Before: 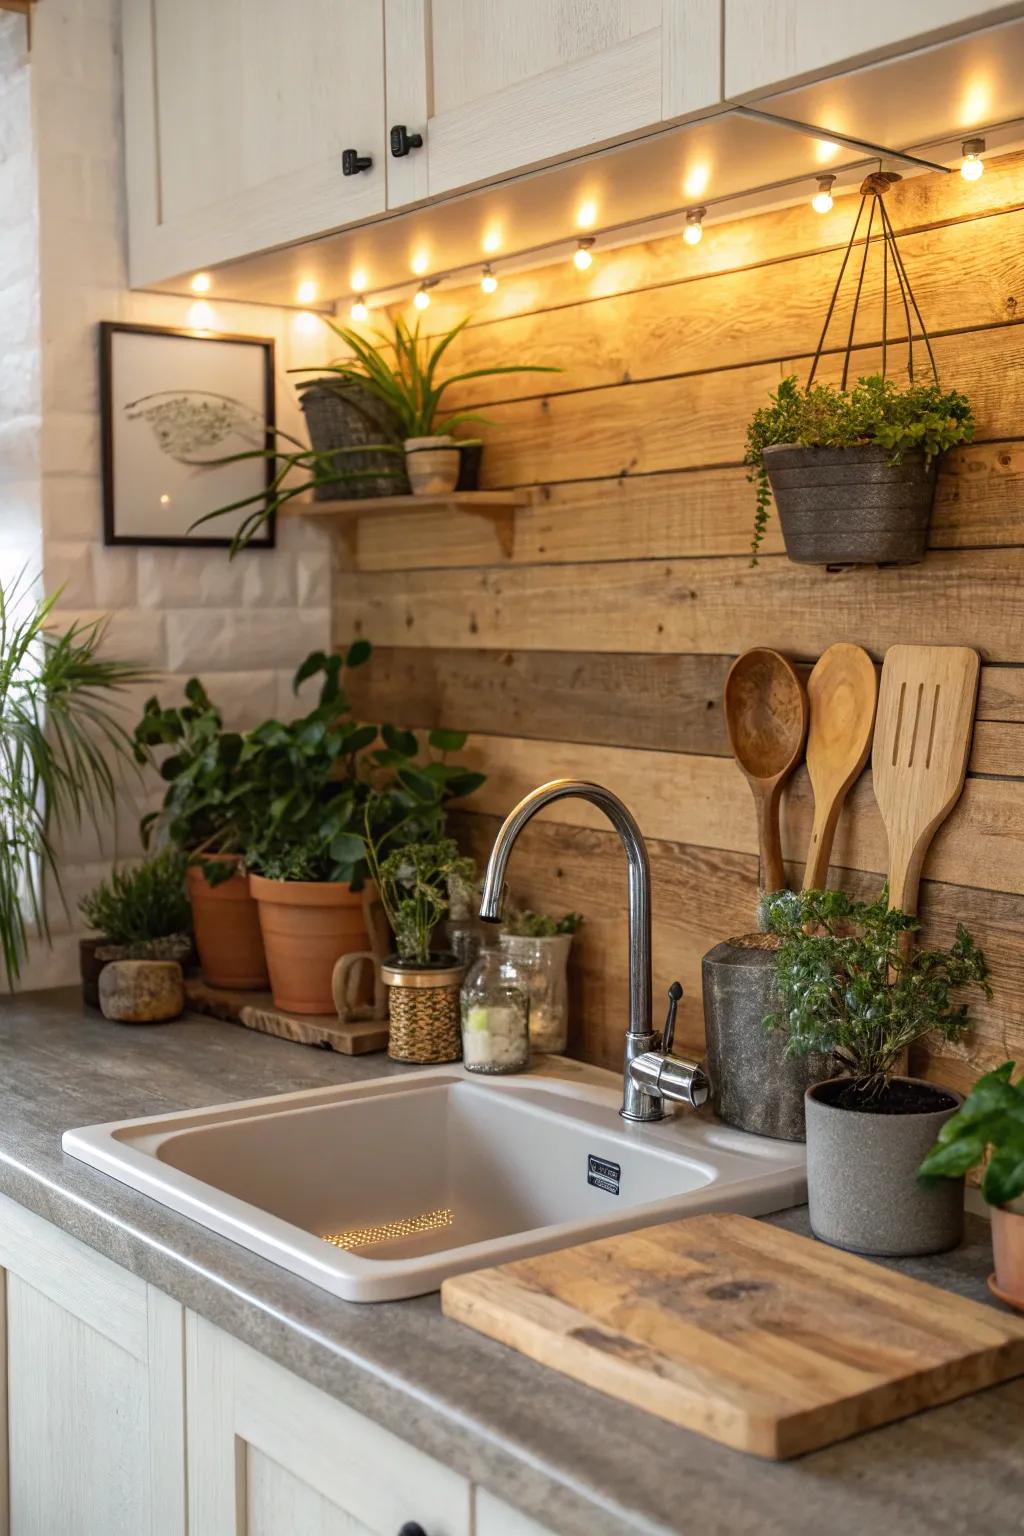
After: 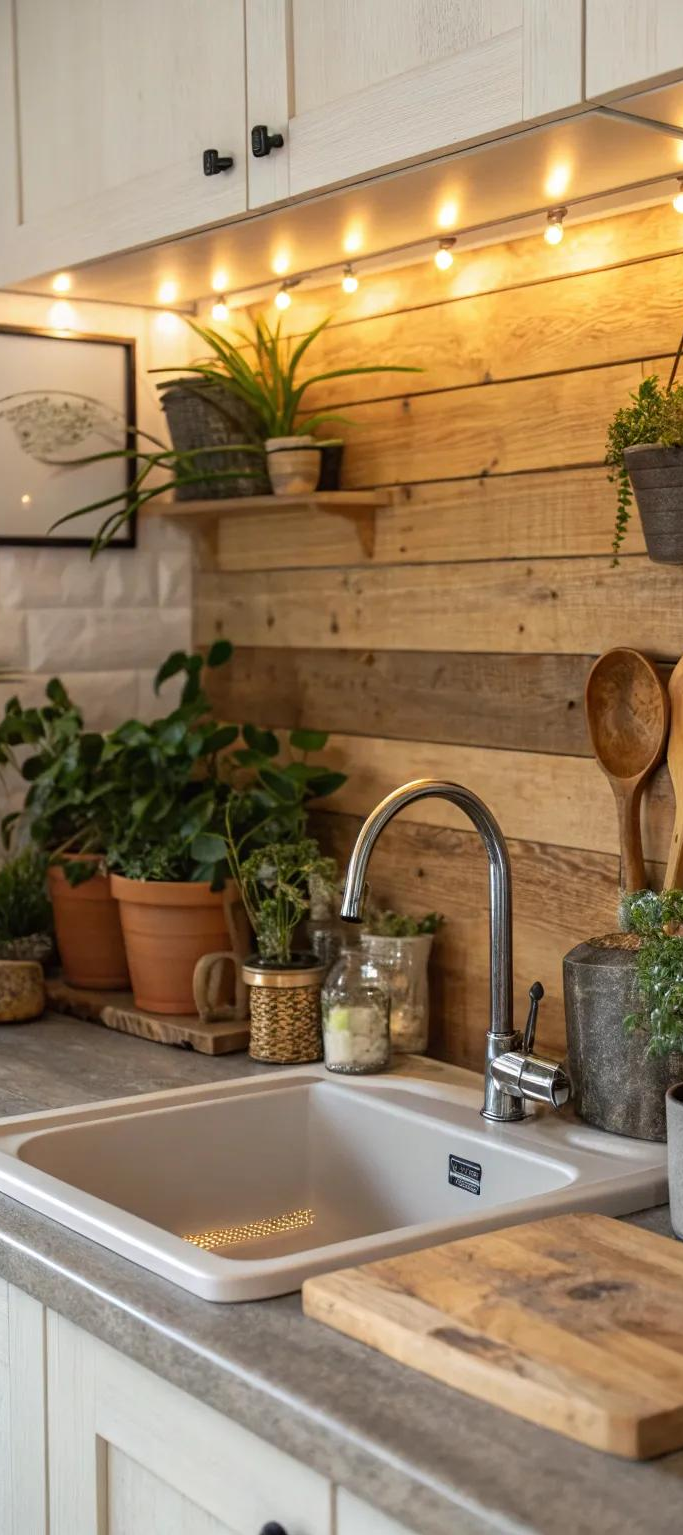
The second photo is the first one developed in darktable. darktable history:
crop and rotate: left 13.662%, right 19.577%
